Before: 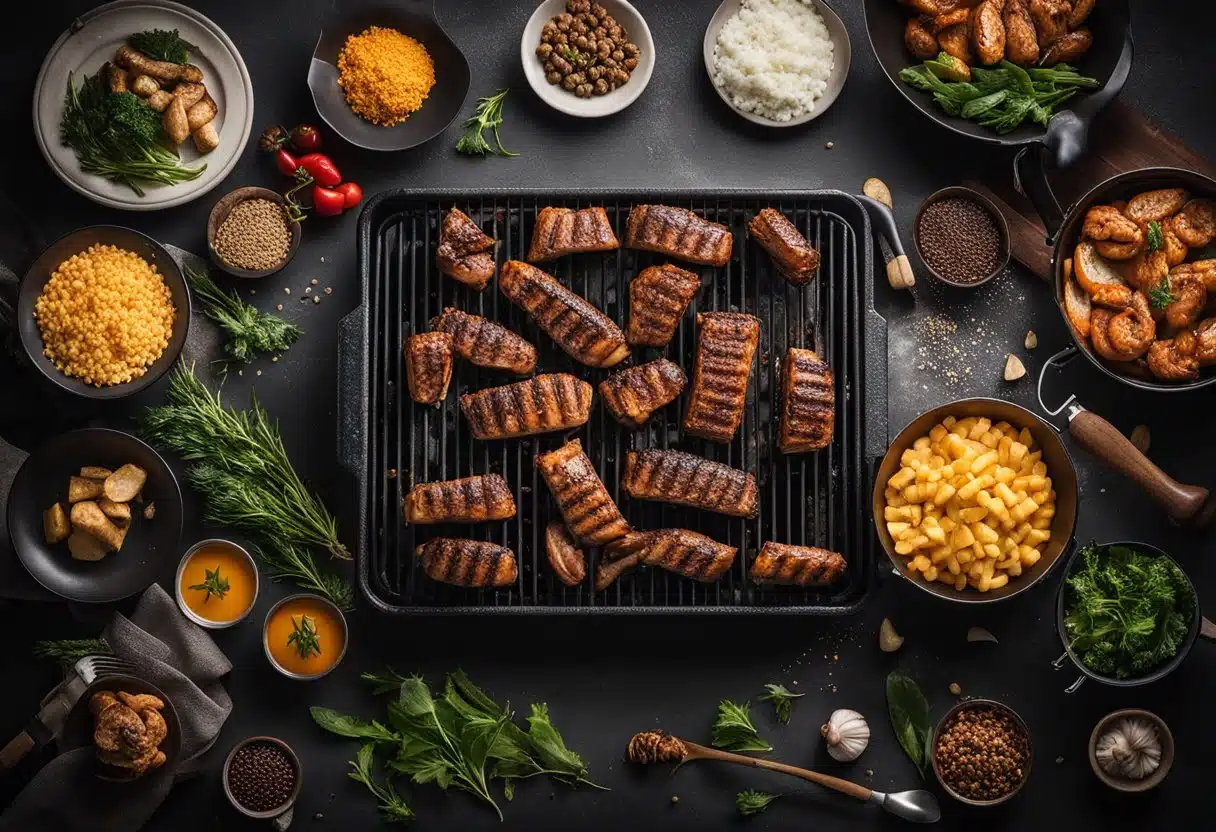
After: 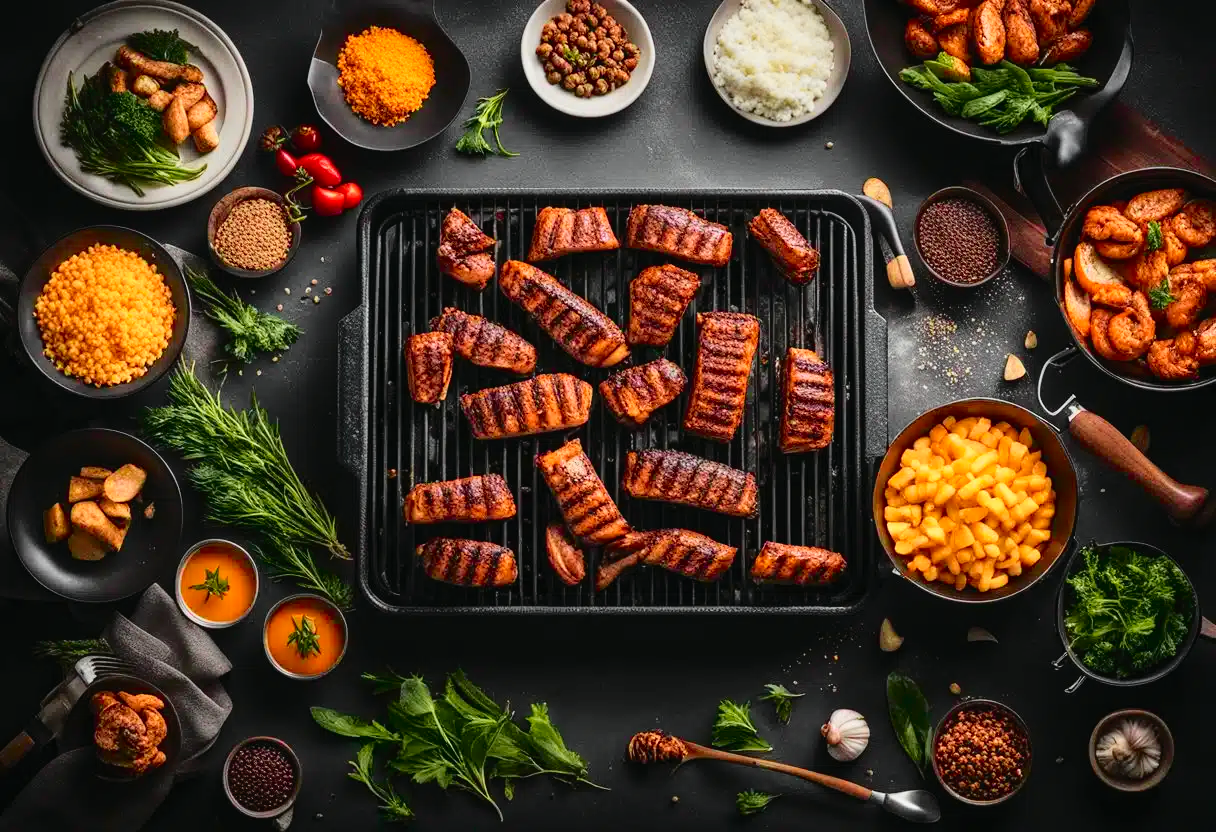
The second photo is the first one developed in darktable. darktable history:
tone curve: curves: ch0 [(0, 0.013) (0.137, 0.121) (0.326, 0.386) (0.489, 0.573) (0.663, 0.749) (0.854, 0.897) (1, 0.974)]; ch1 [(0, 0) (0.366, 0.367) (0.475, 0.453) (0.494, 0.493) (0.504, 0.497) (0.544, 0.579) (0.562, 0.619) (0.622, 0.694) (1, 1)]; ch2 [(0, 0) (0.333, 0.346) (0.375, 0.375) (0.424, 0.43) (0.476, 0.492) (0.502, 0.503) (0.533, 0.541) (0.572, 0.615) (0.605, 0.656) (0.641, 0.709) (1, 1)], color space Lab, independent channels, preserve colors none
